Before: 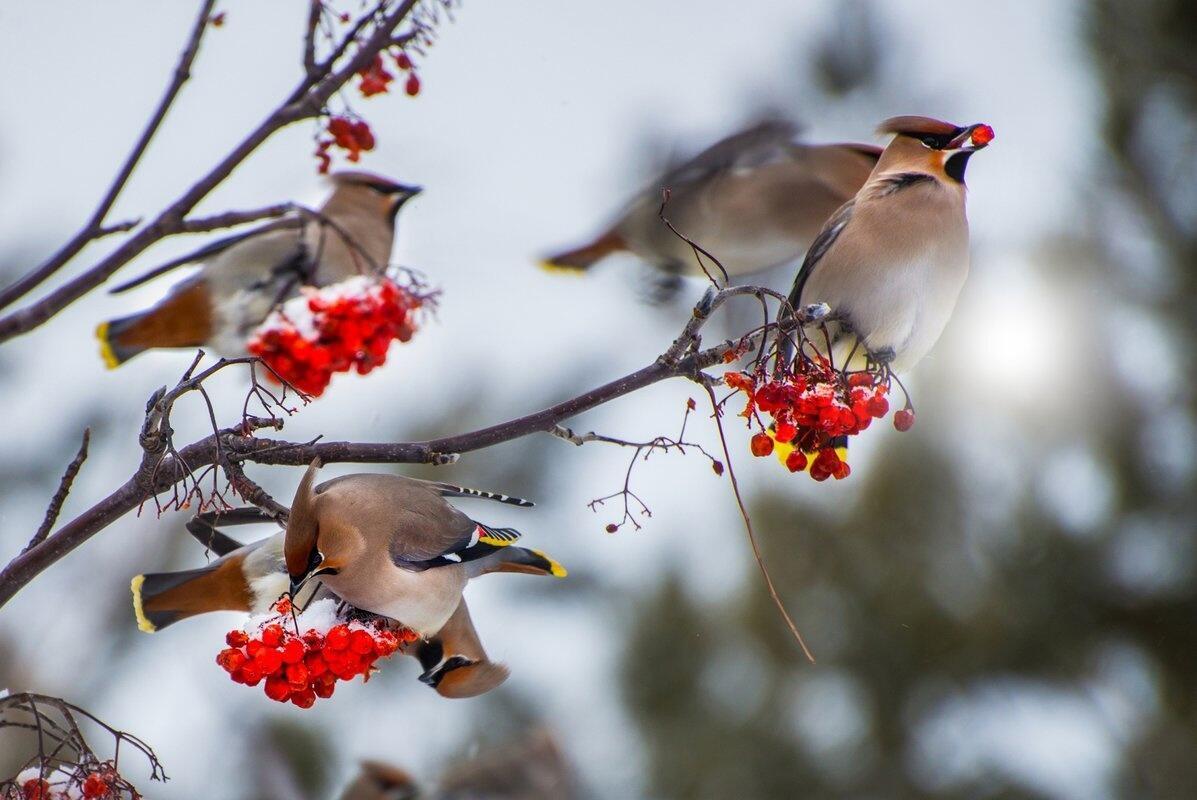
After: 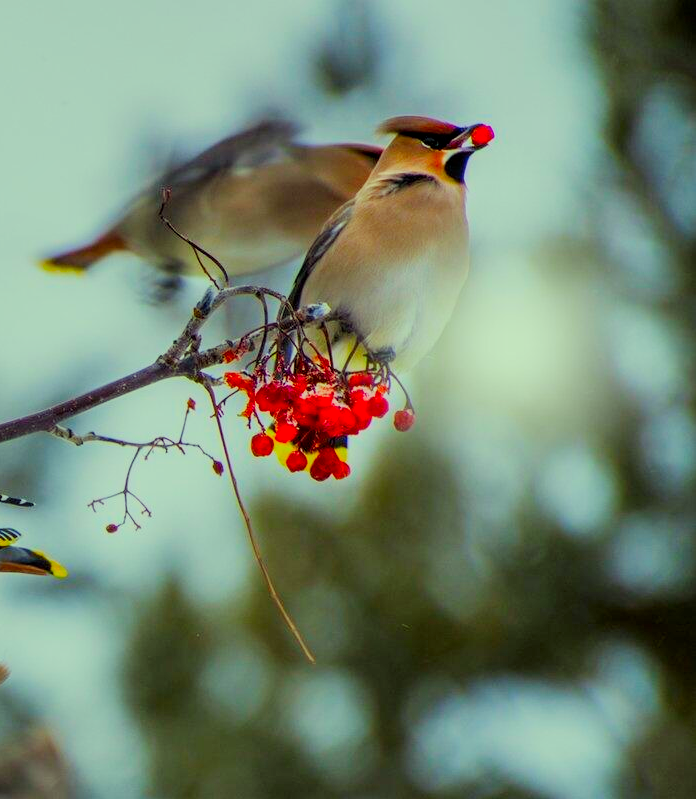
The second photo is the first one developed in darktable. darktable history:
color correction: highlights a* -10.93, highlights b* 9.82, saturation 1.71
crop: left 41.809%
shadows and highlights: shadows 12.35, white point adjustment 1.14, highlights -0.852, soften with gaussian
filmic rgb: black relative exposure -7.65 EV, white relative exposure 4.56 EV, hardness 3.61
local contrast: highlights 104%, shadows 99%, detail 119%, midtone range 0.2
